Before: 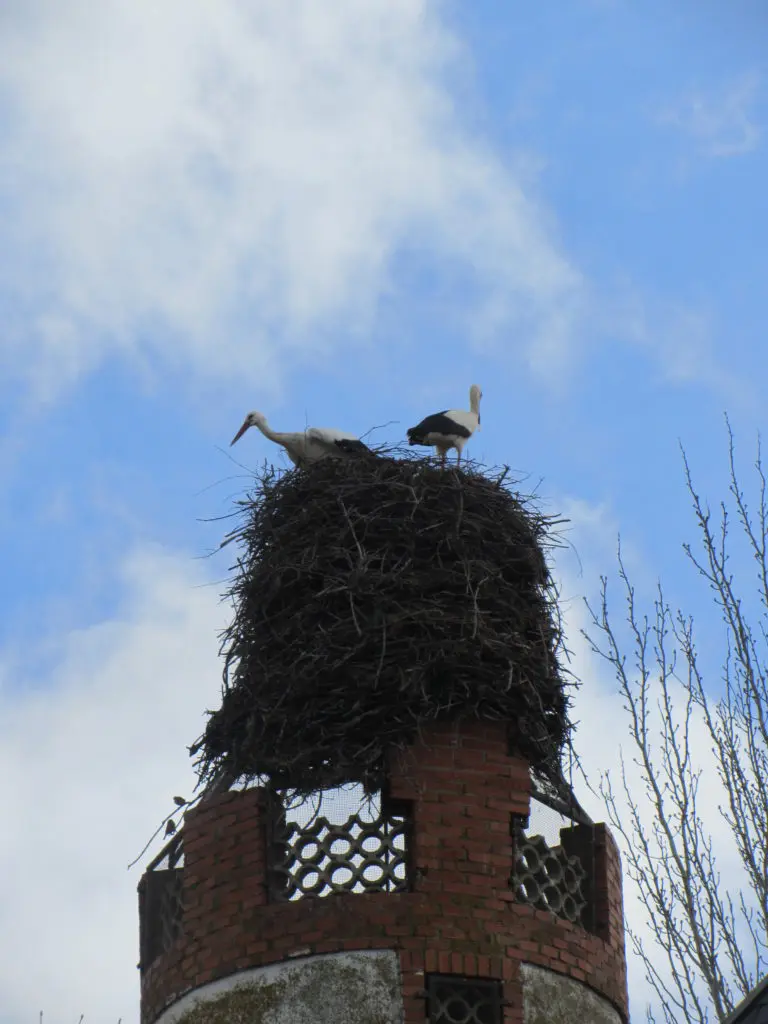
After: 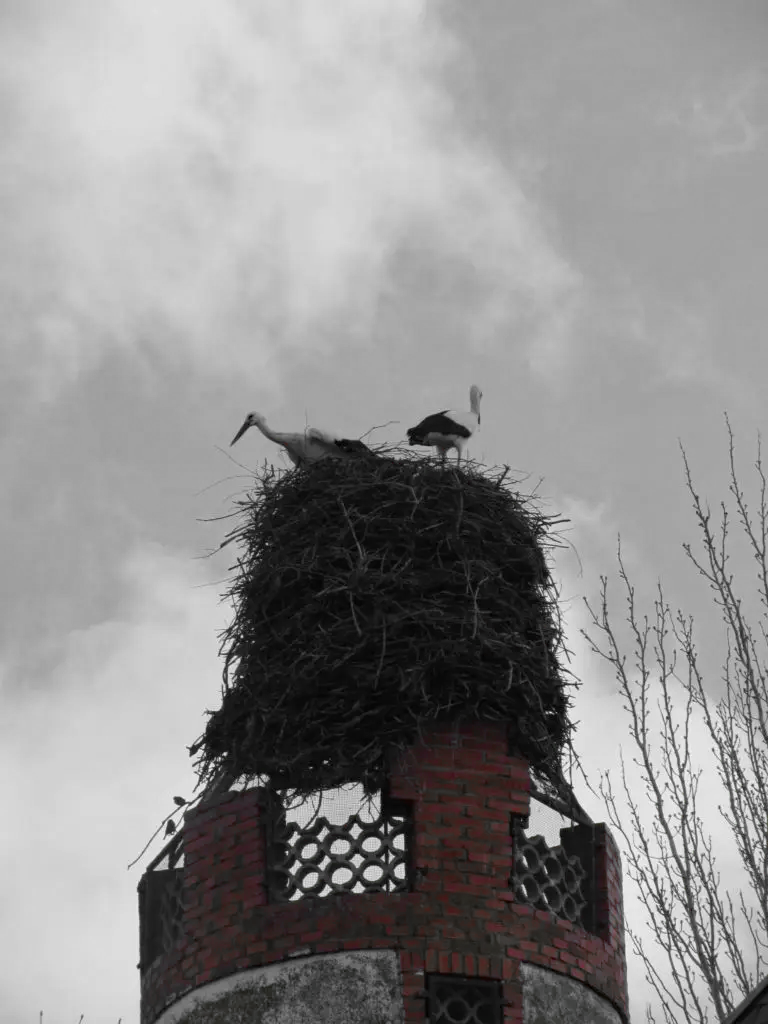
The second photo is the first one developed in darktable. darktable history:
color zones: curves: ch1 [(0, 0.831) (0.08, 0.771) (0.157, 0.268) (0.241, 0.207) (0.562, -0.005) (0.714, -0.013) (0.876, 0.01) (1, 0.831)]
white balance: red 0.926, green 1.003, blue 1.133
haze removal: compatibility mode true, adaptive false
